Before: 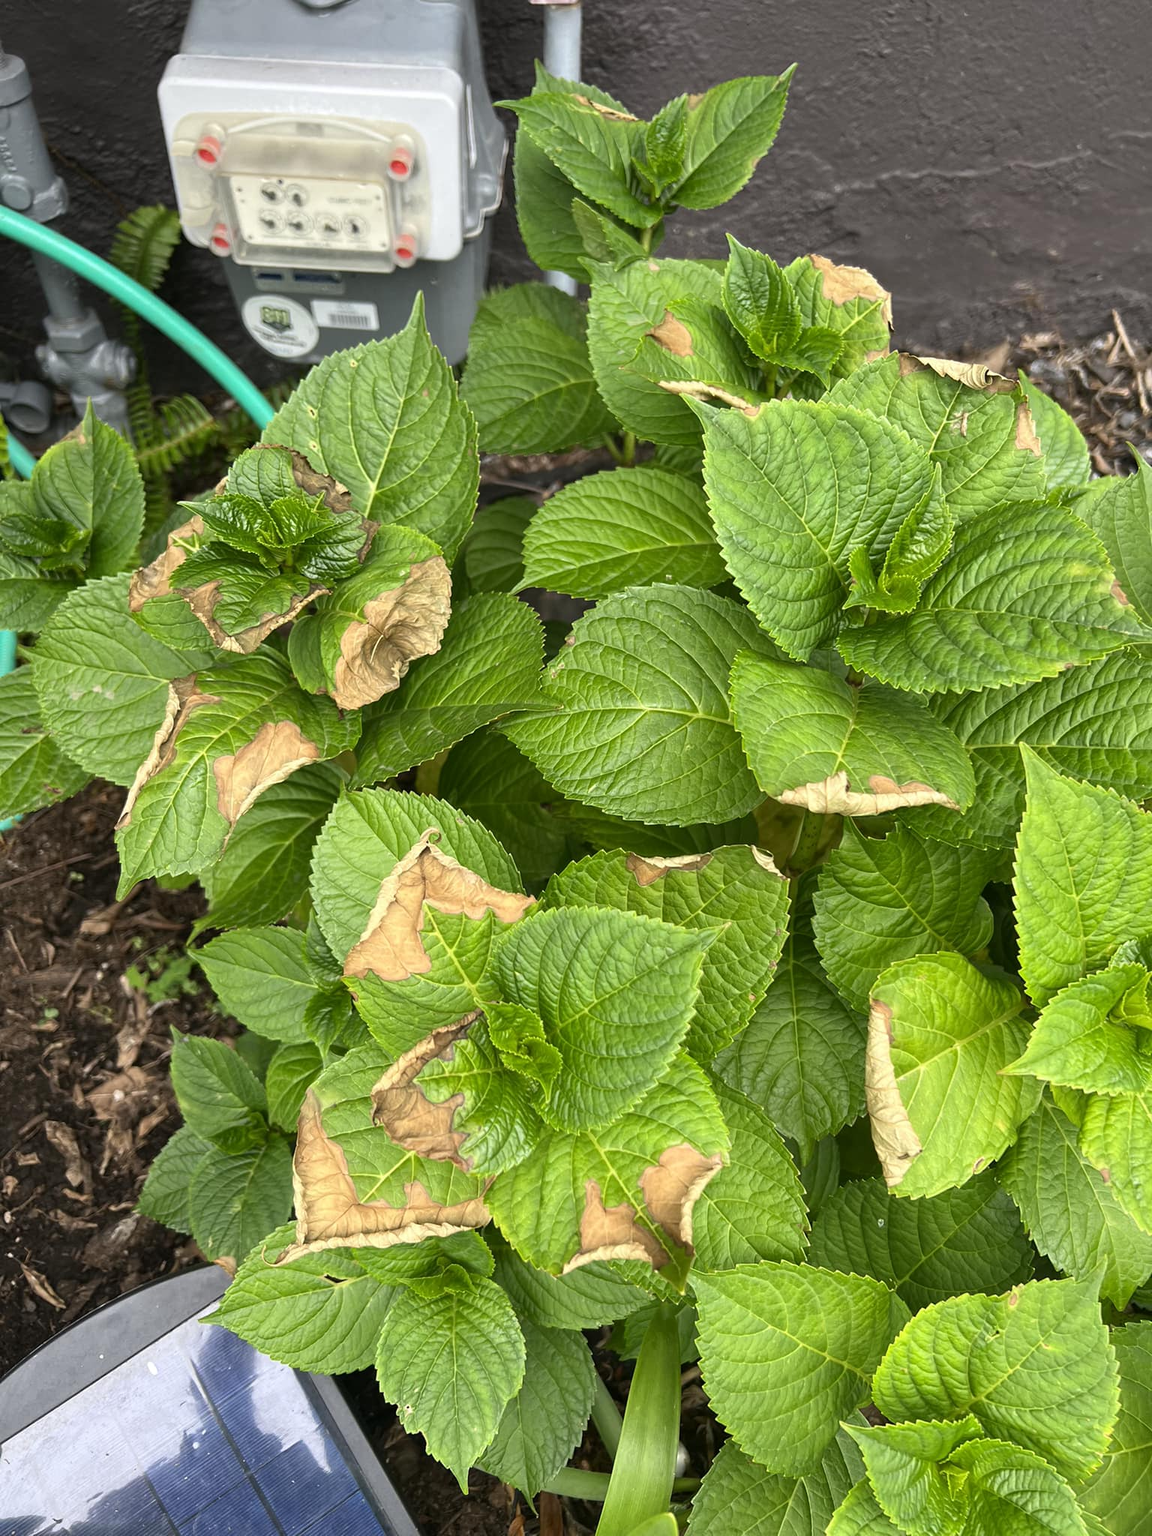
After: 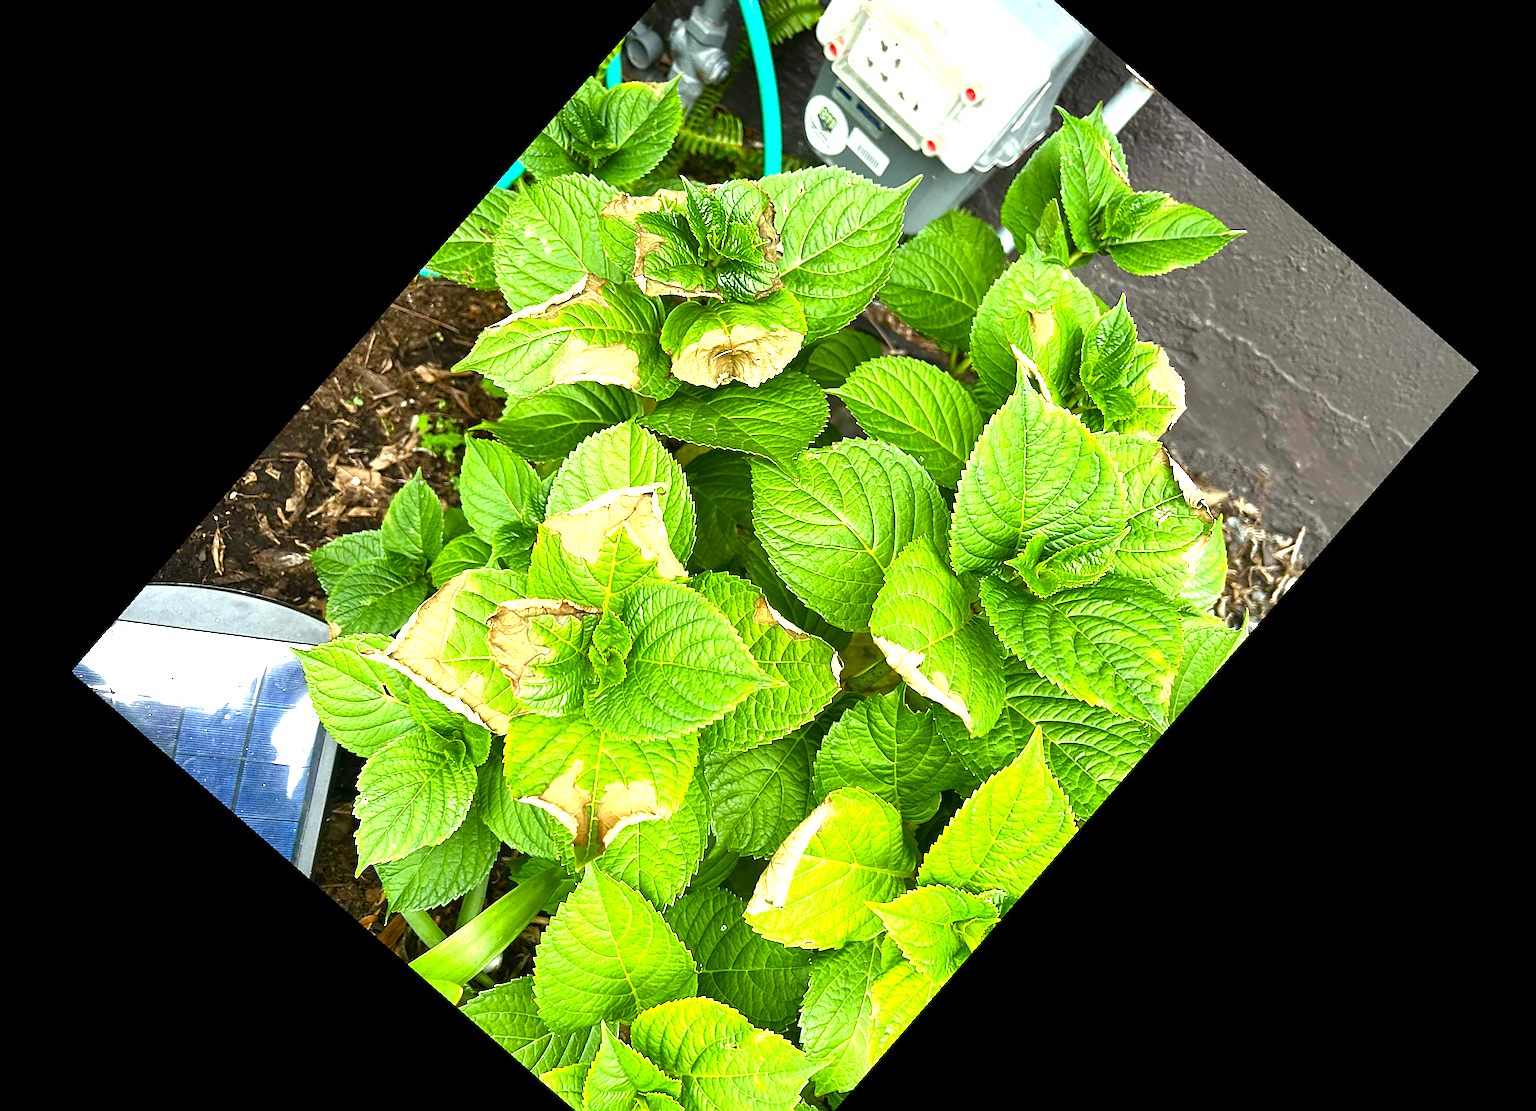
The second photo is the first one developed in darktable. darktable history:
color correction: highlights a* -8, highlights b* 3.1
rotate and perspective: rotation -5.2°, automatic cropping off
sharpen: on, module defaults
color balance rgb: perceptual saturation grading › mid-tones 6.33%, perceptual saturation grading › shadows 72.44%, perceptual brilliance grading › highlights 11.59%, contrast 5.05%
crop and rotate: angle -46.26°, top 16.234%, right 0.912%, bottom 11.704%
exposure: exposure 0.77 EV, compensate highlight preservation false
